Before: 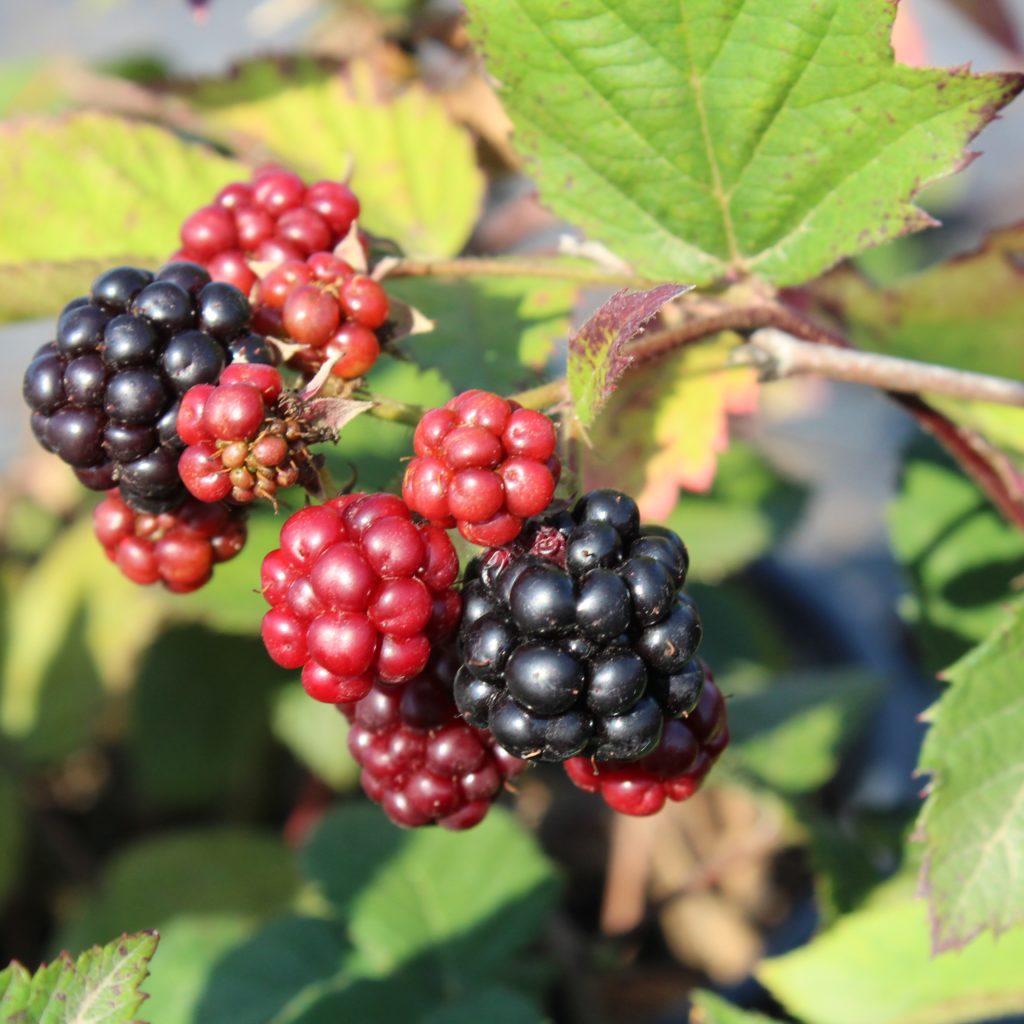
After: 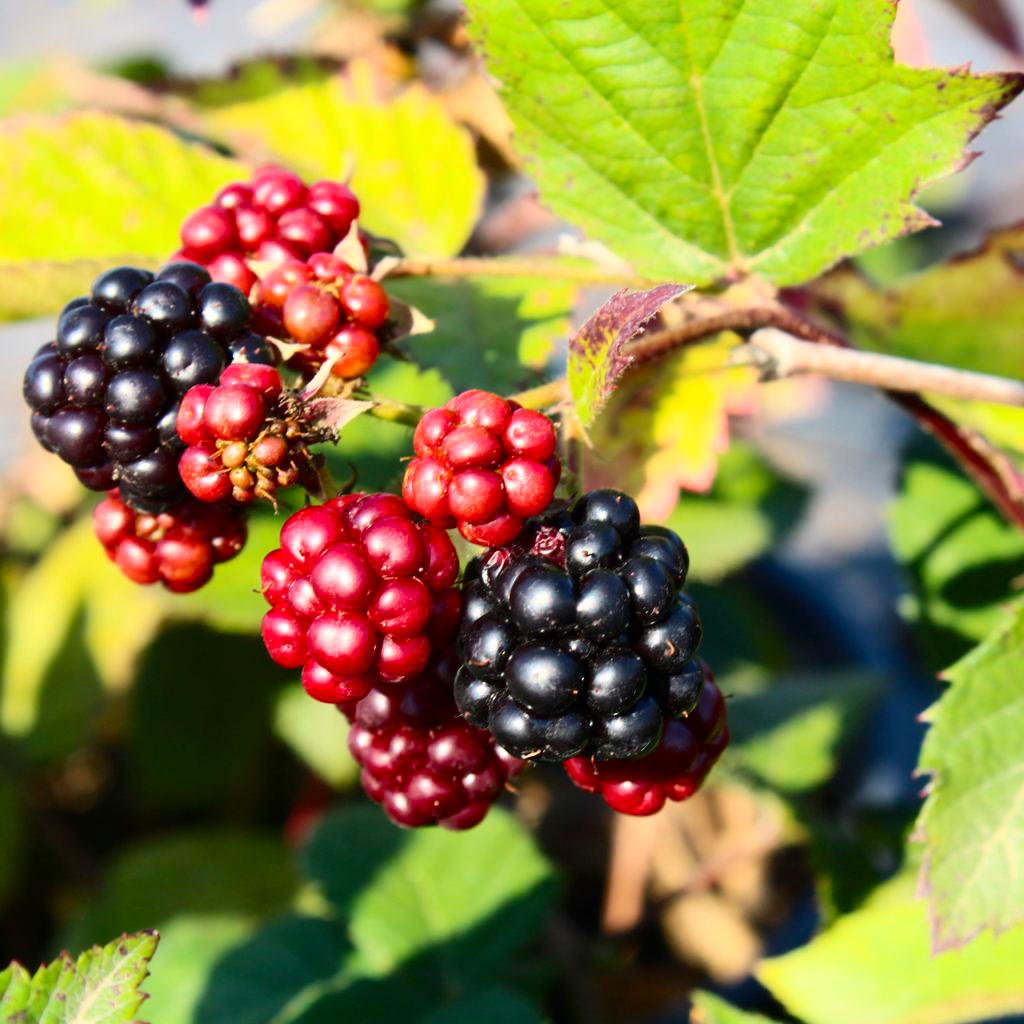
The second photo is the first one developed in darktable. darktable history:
contrast brightness saturation: contrast 0.297
color balance rgb: highlights gain › chroma 1.016%, highlights gain › hue 60.17°, perceptual saturation grading › global saturation 30.327%
